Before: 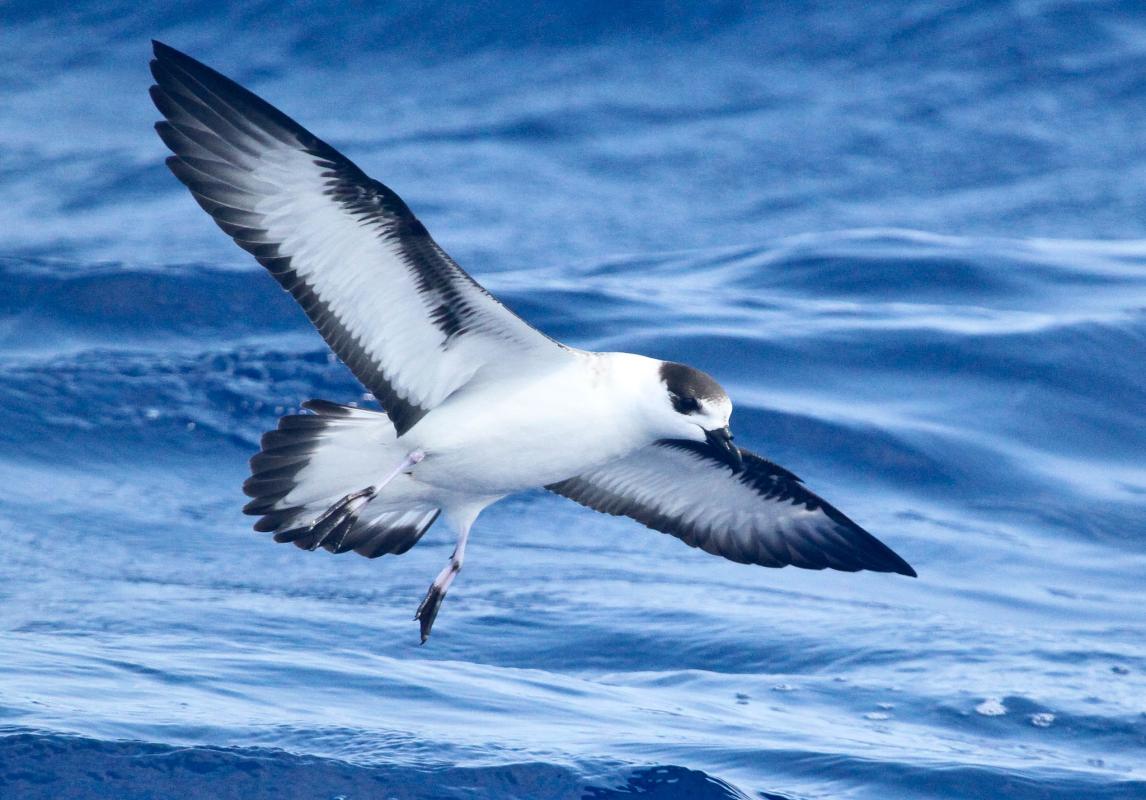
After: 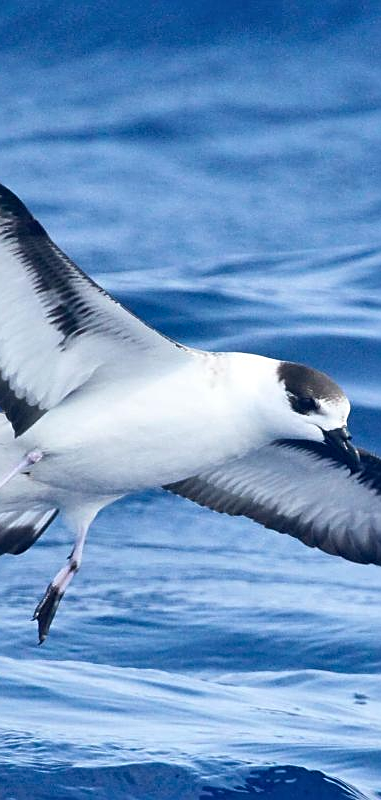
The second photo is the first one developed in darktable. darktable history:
shadows and highlights: soften with gaussian
crop: left 33.36%, right 33.36%
sharpen: on, module defaults
